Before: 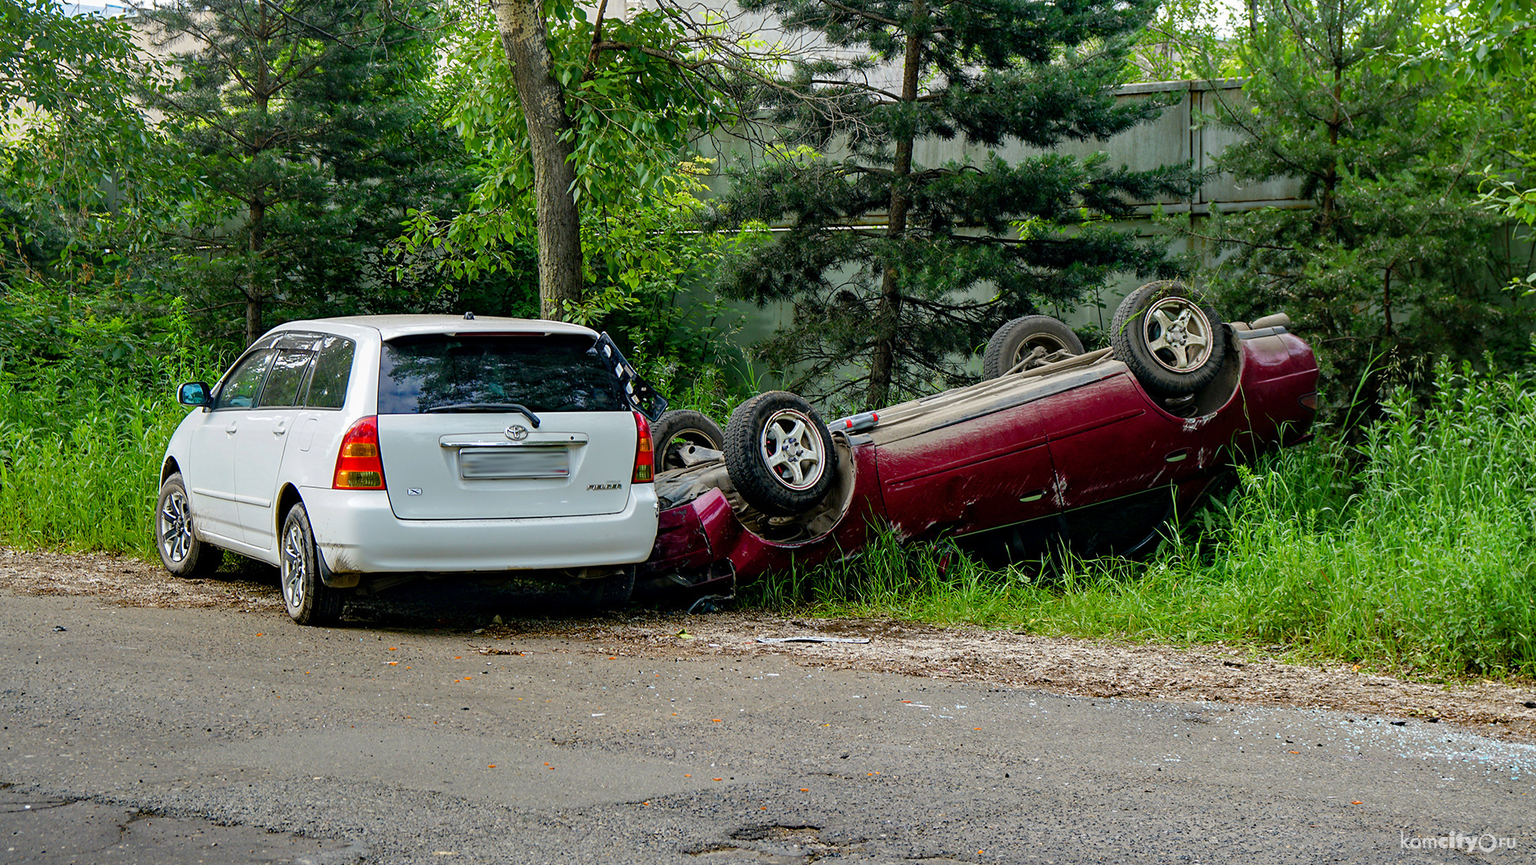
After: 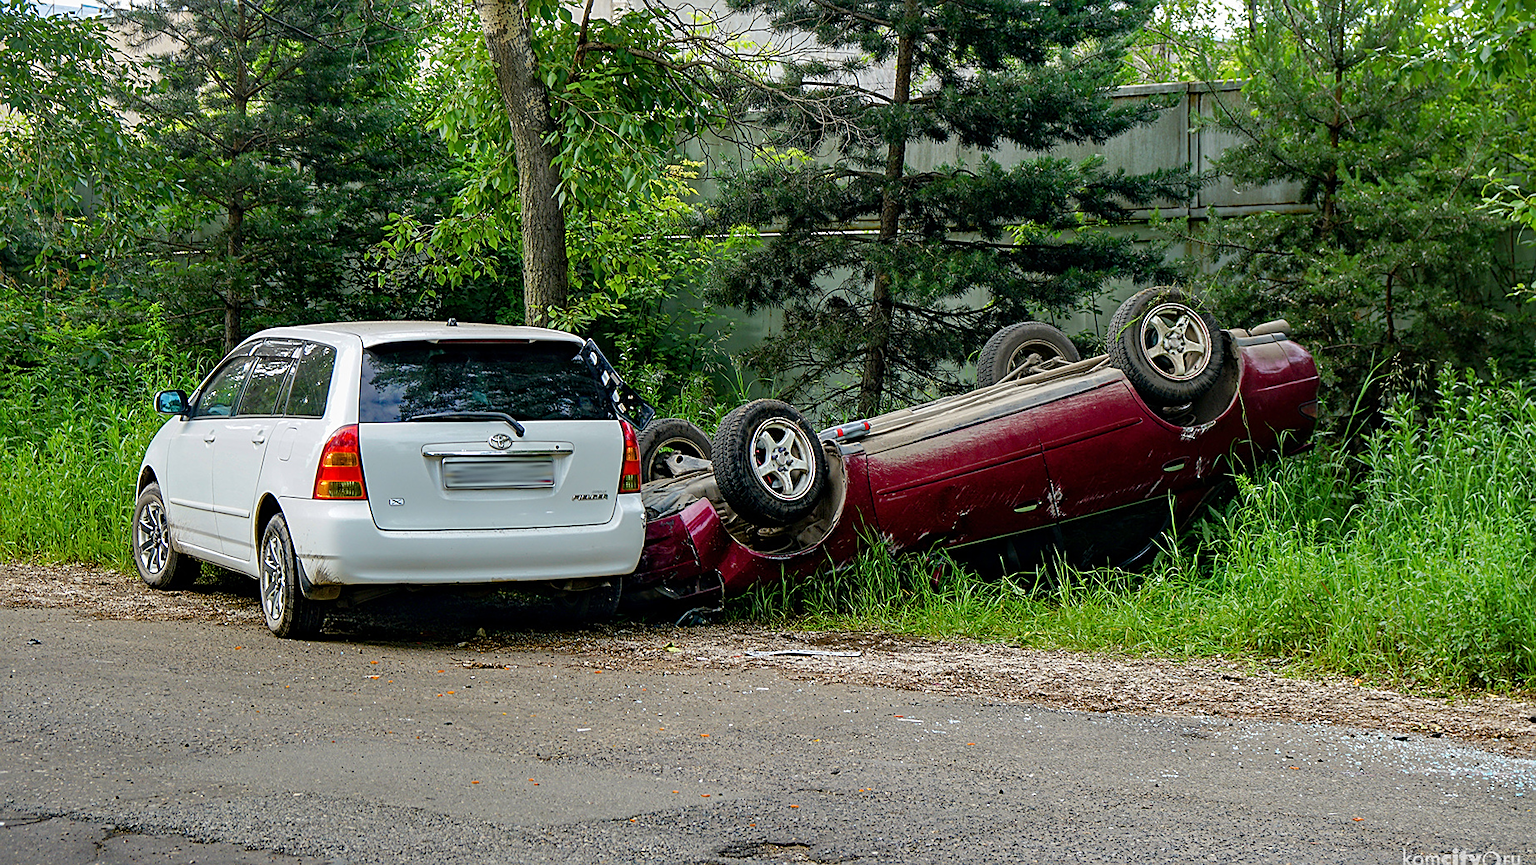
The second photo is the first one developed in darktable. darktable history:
crop: left 1.732%, right 0.276%, bottom 1.953%
sharpen: on, module defaults
